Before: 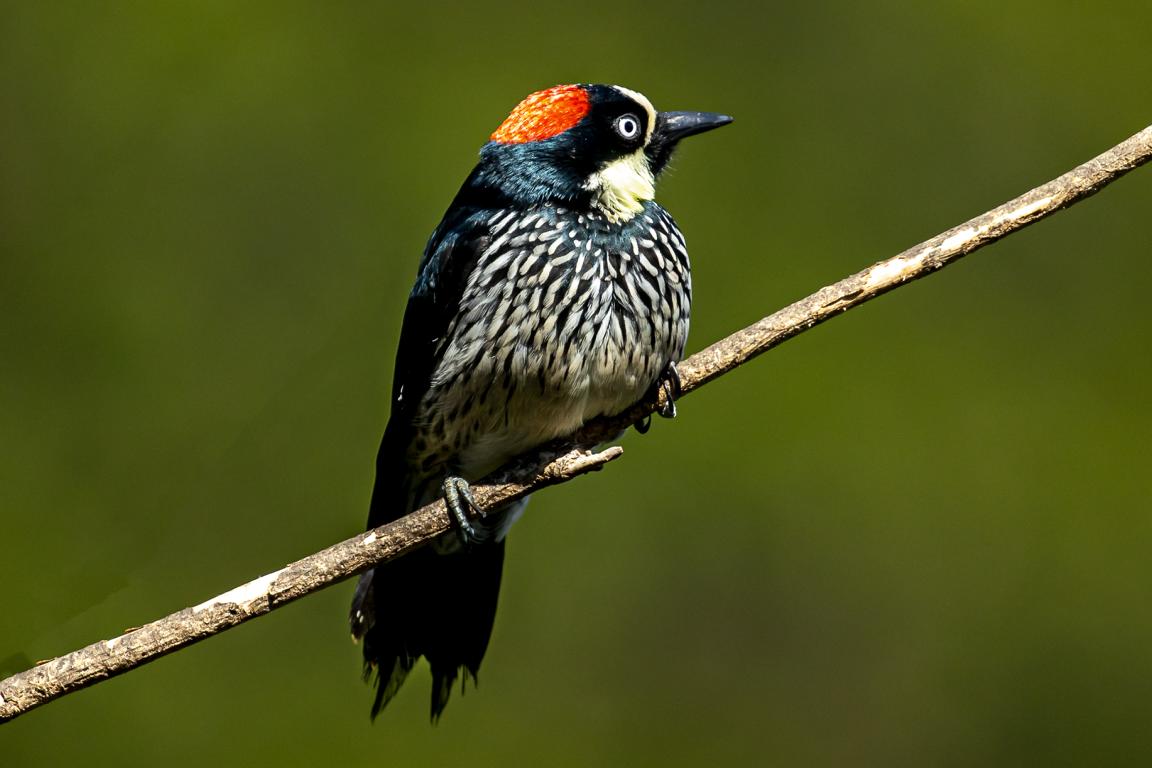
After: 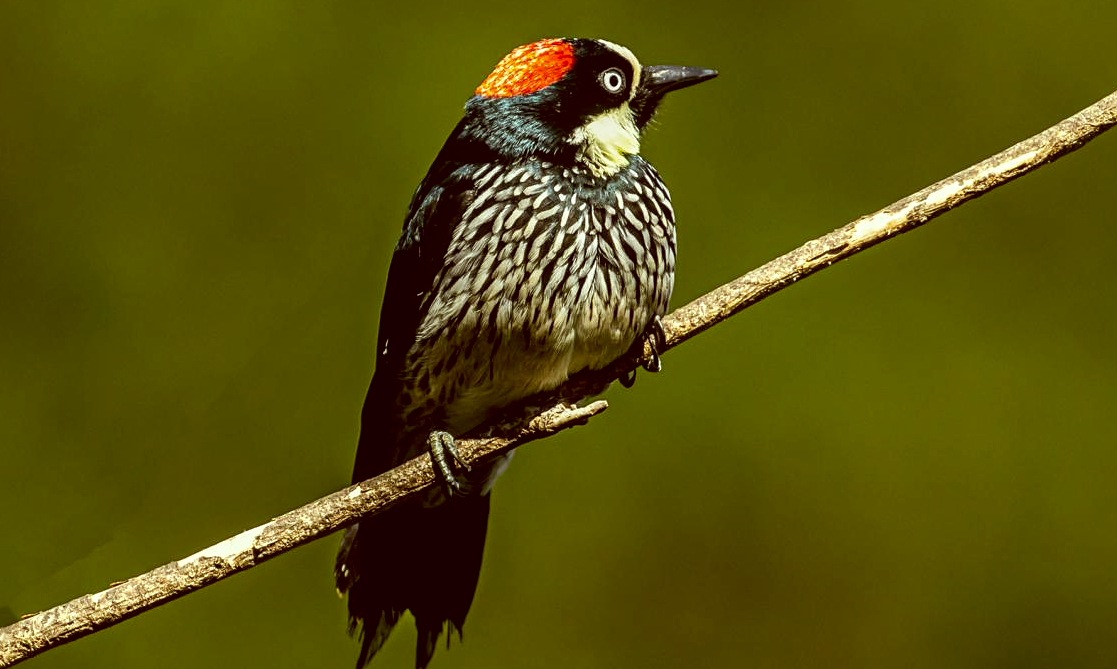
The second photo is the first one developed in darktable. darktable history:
crop: left 1.318%, top 6.102%, right 1.675%, bottom 6.673%
sharpen: amount 0.216
local contrast: on, module defaults
color correction: highlights a* -5.61, highlights b* 9.8, shadows a* 9.56, shadows b* 24.32
